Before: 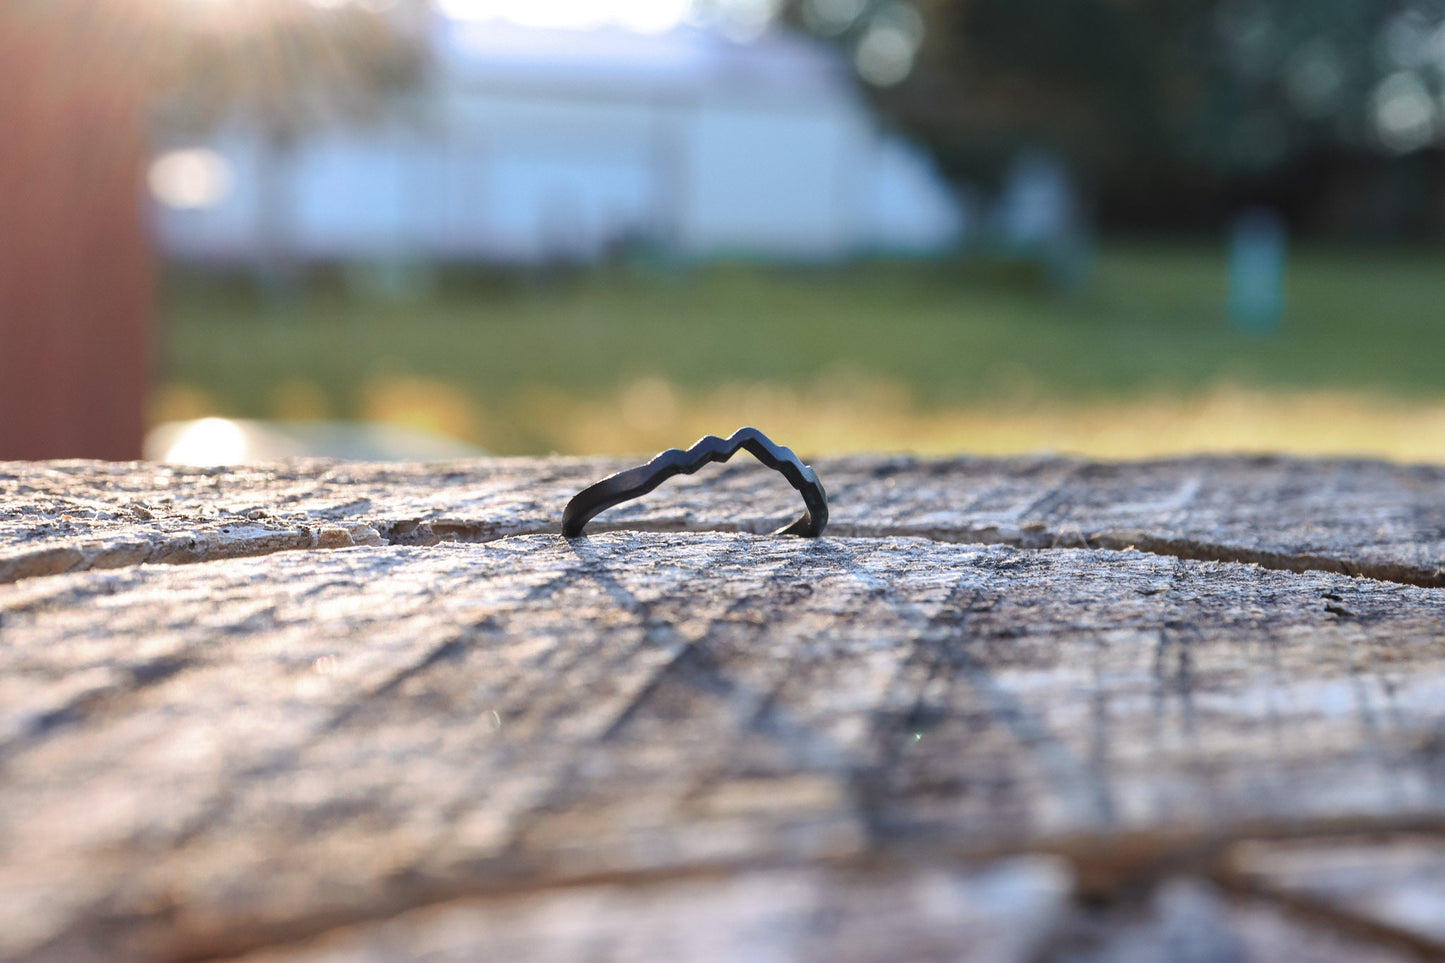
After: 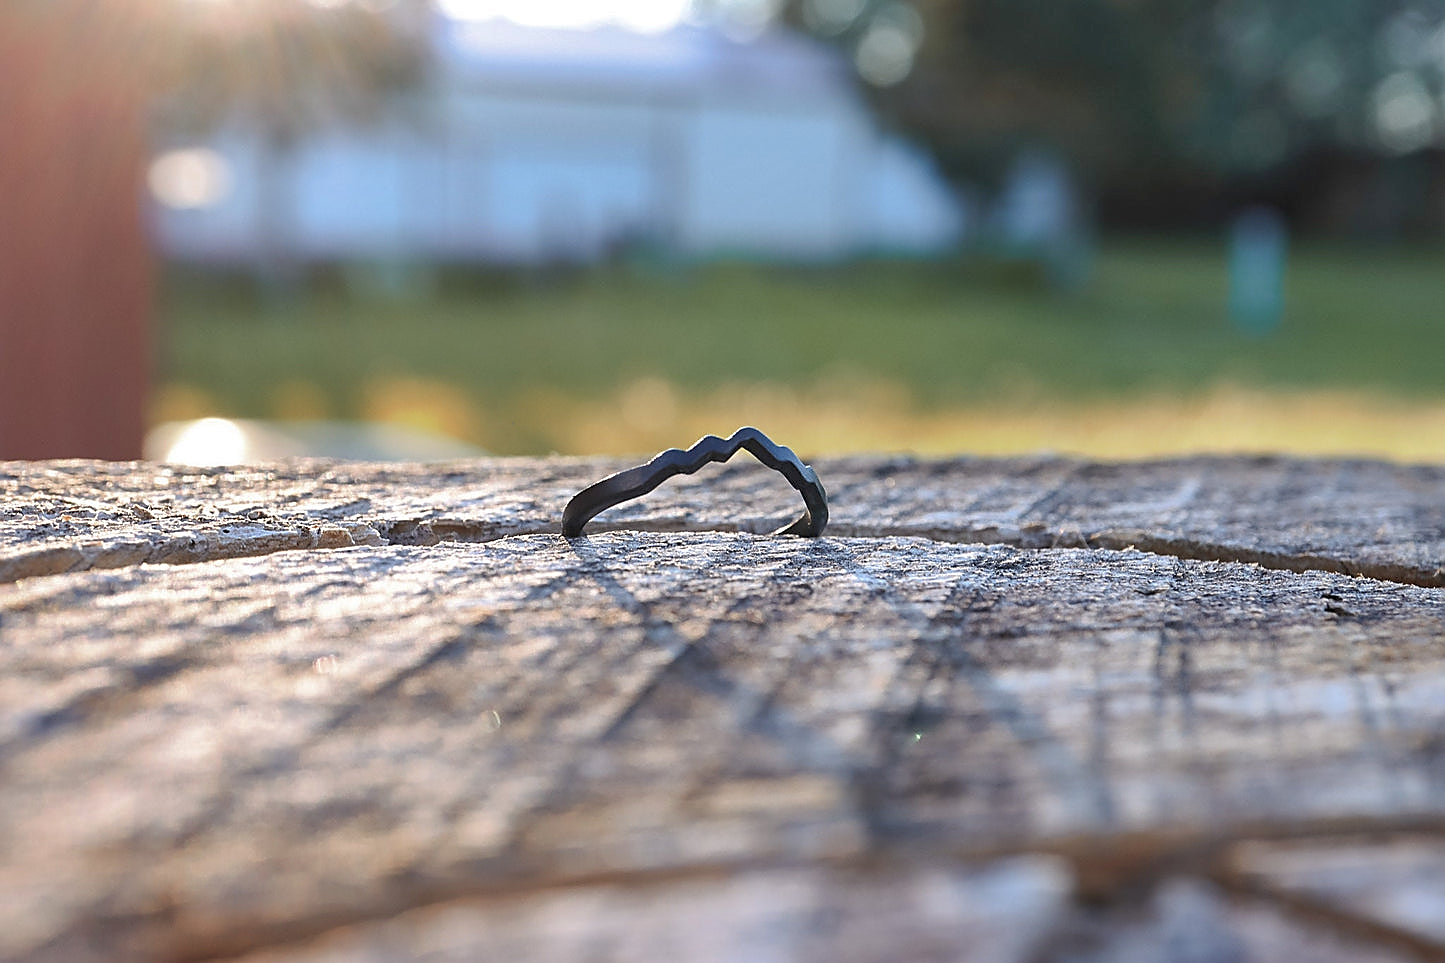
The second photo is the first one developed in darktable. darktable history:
shadows and highlights: on, module defaults
sharpen: radius 1.427, amount 1.236, threshold 0.647
